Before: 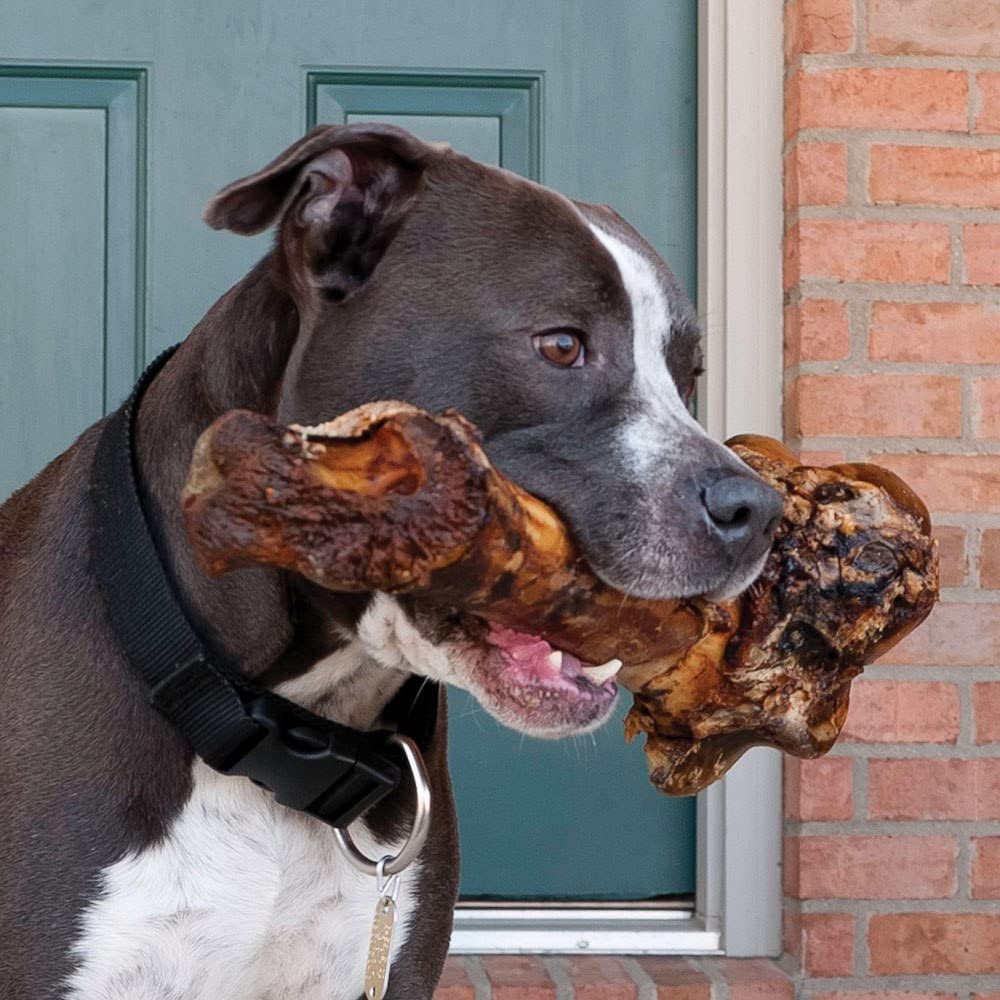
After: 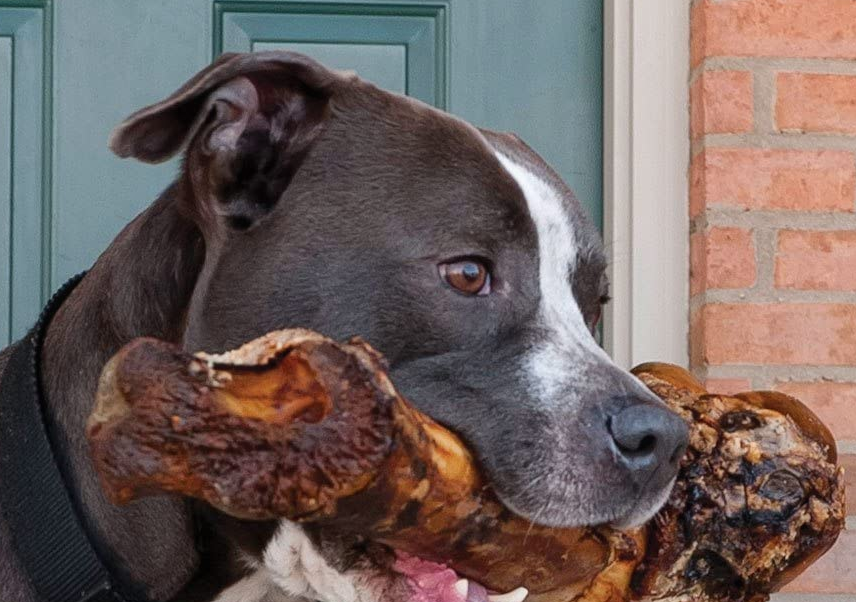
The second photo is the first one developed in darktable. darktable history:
crop and rotate: left 9.449%, top 7.293%, right 4.894%, bottom 32.482%
contrast equalizer: octaves 7, y [[0.5, 0.5, 0.472, 0.5, 0.5, 0.5], [0.5 ×6], [0.5 ×6], [0 ×6], [0 ×6]]
